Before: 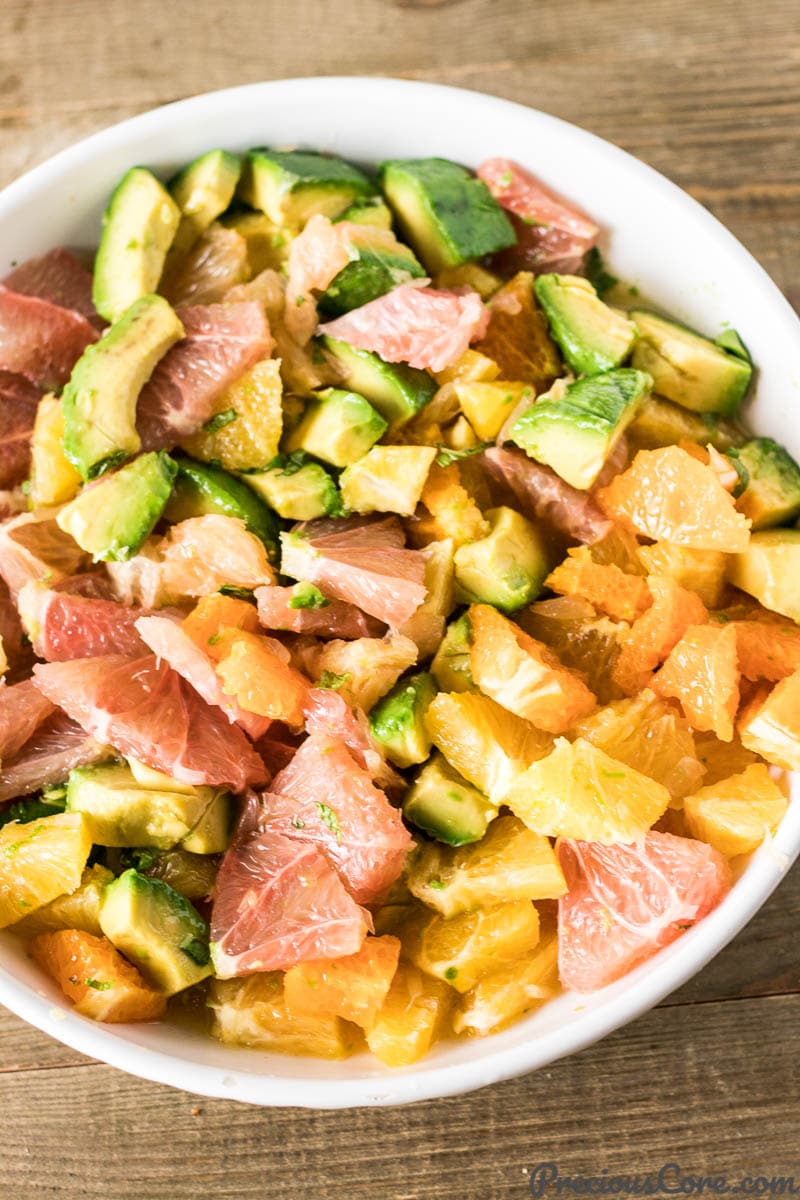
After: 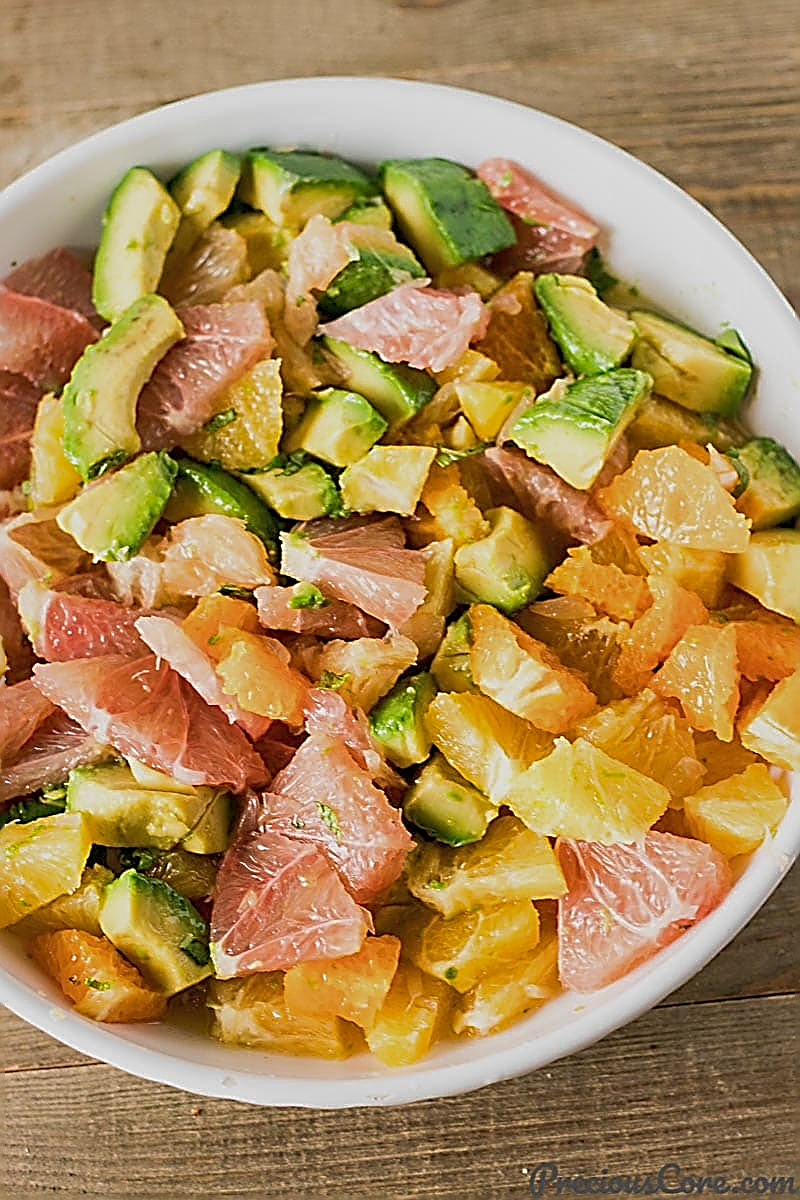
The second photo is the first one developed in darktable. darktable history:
sharpen: amount 1.854
shadows and highlights: on, module defaults
exposure: exposure -0.342 EV, compensate exposure bias true, compensate highlight preservation false
